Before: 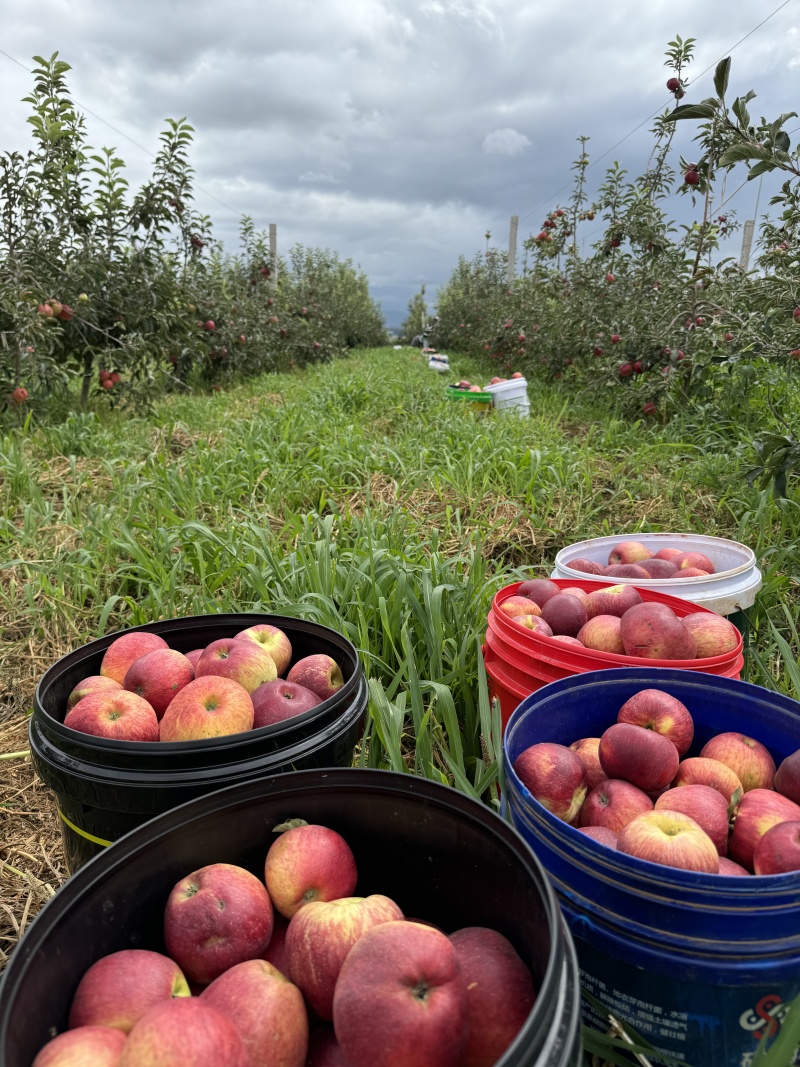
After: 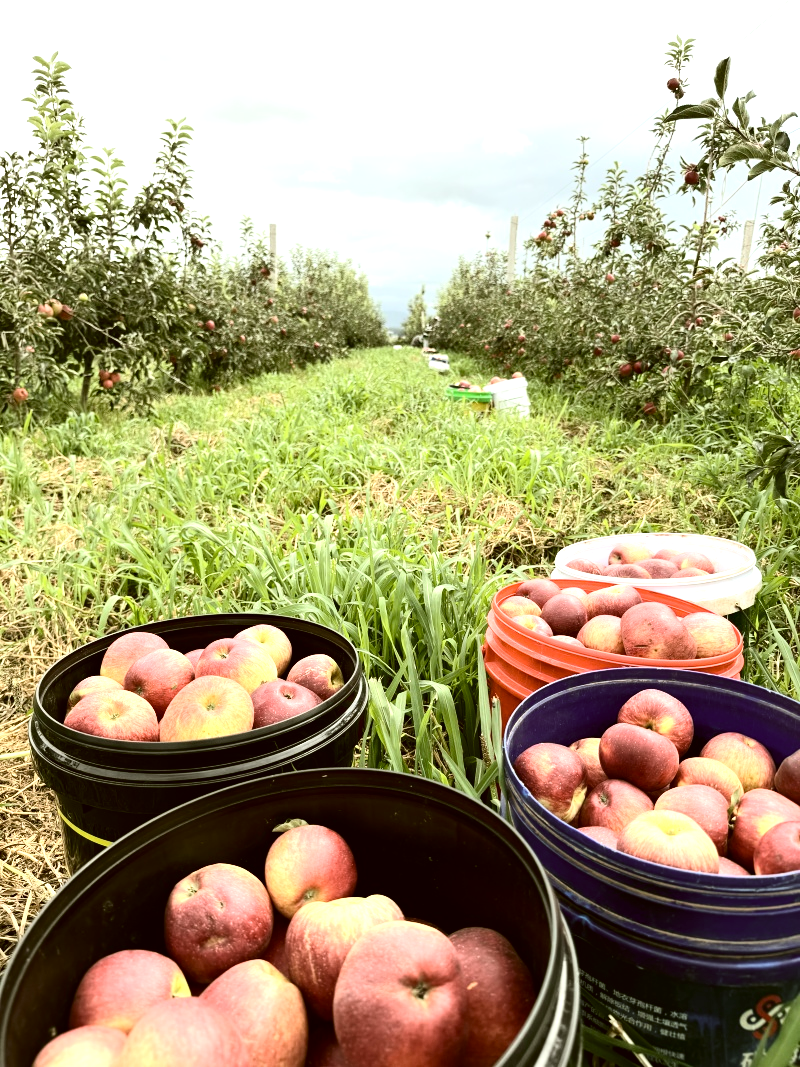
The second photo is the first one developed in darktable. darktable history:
tone equalizer: -8 EV -0.411 EV, -7 EV -0.412 EV, -6 EV -0.31 EV, -5 EV -0.184 EV, -3 EV 0.249 EV, -2 EV 0.33 EV, -1 EV 0.373 EV, +0 EV 0.417 EV
color correction: highlights a* -1.24, highlights b* 10.54, shadows a* 0.464, shadows b* 18.84
exposure: black level correction 0, exposure 0.864 EV, compensate exposure bias true, compensate highlight preservation false
contrast brightness saturation: contrast 0.254, saturation -0.319
